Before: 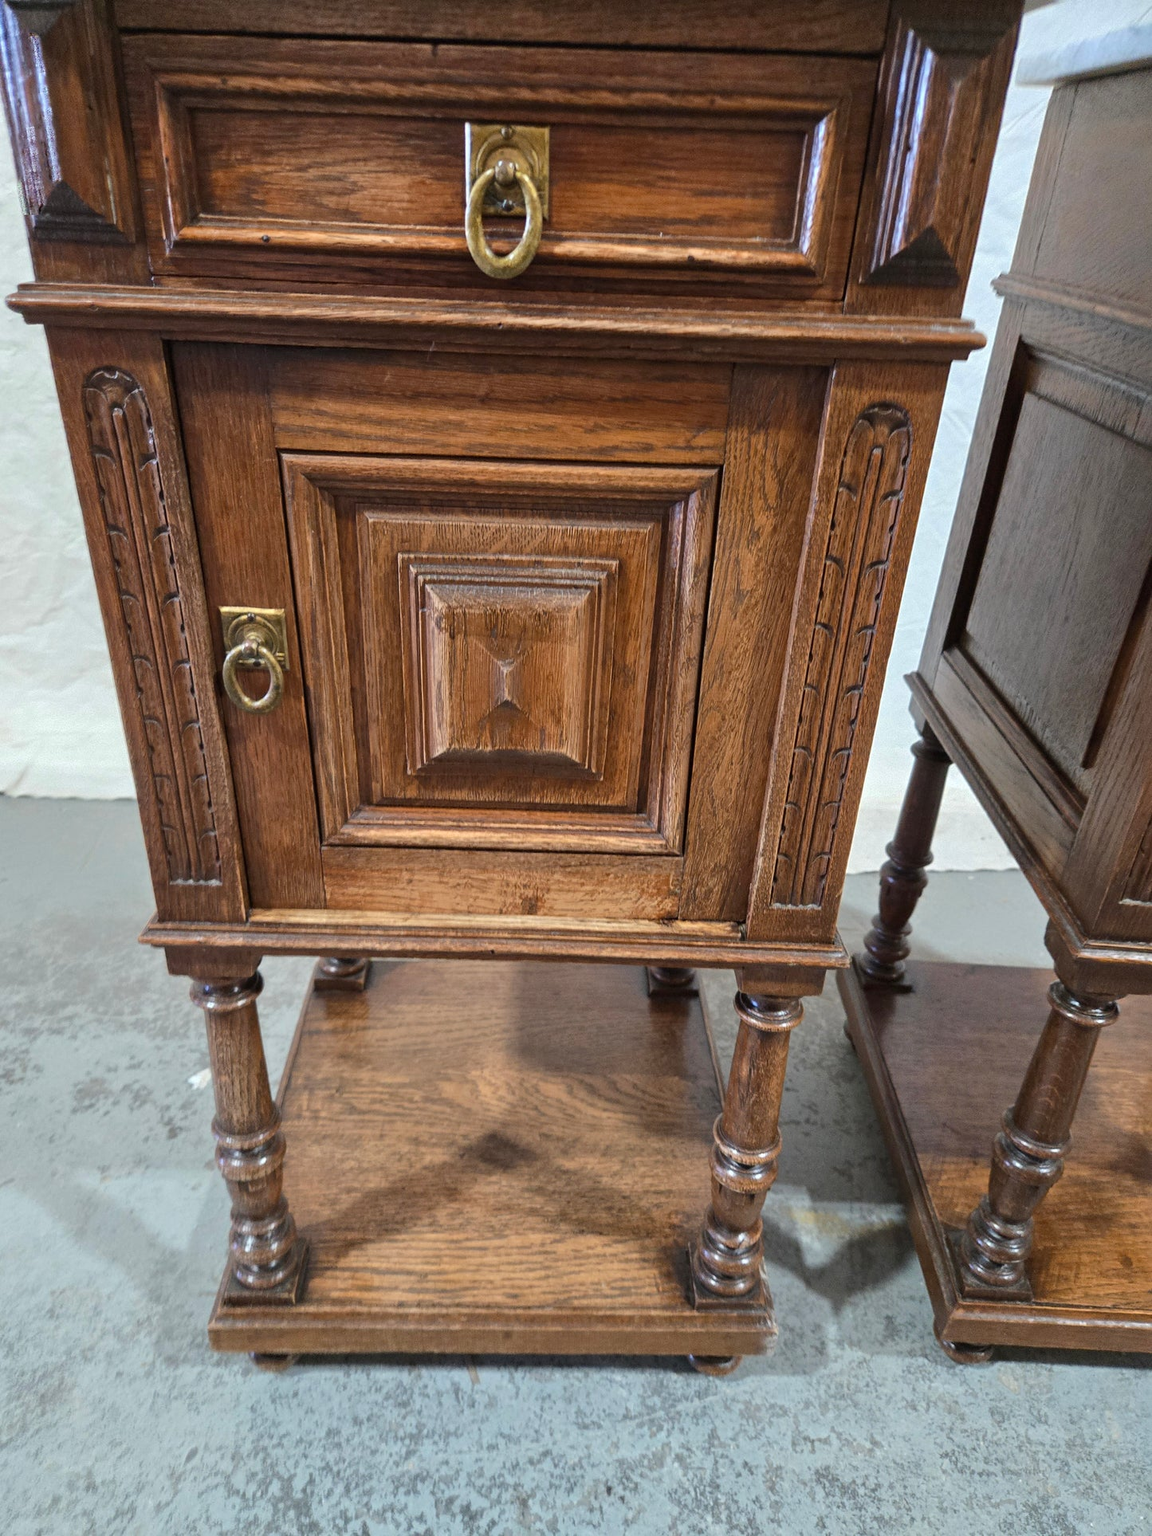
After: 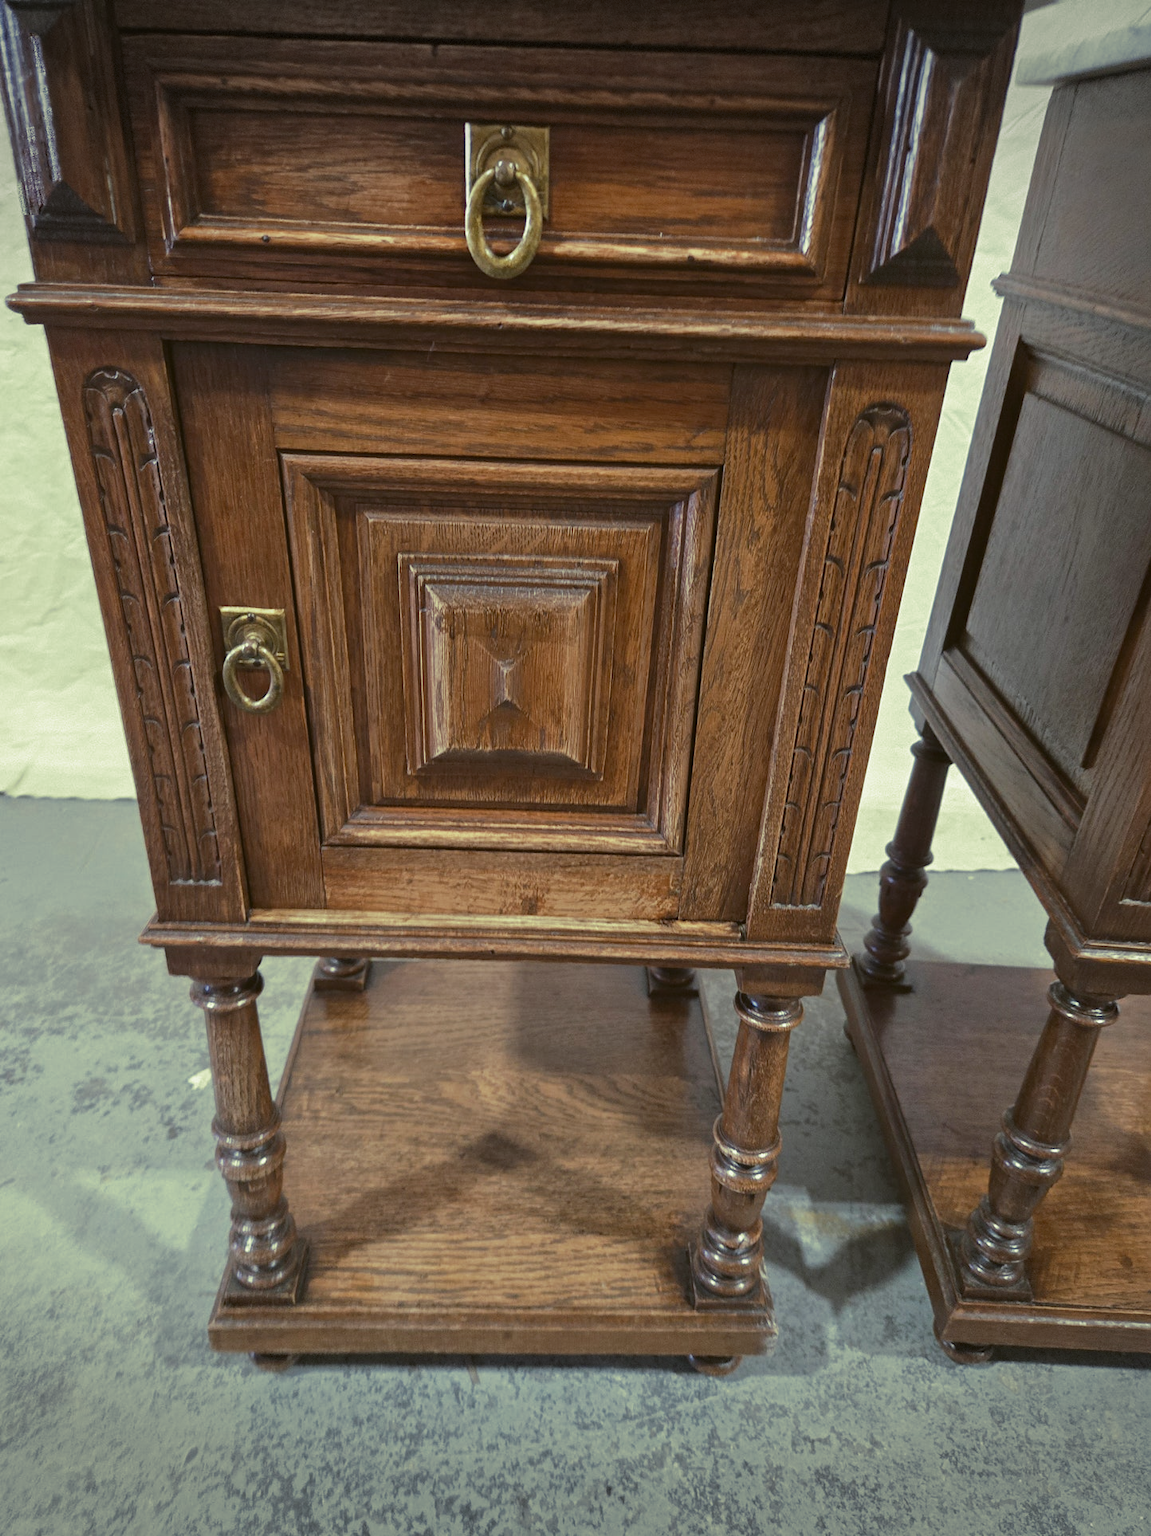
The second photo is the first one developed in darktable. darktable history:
vignetting: fall-off start 100%, brightness -0.406, saturation -0.3, width/height ratio 1.324, dithering 8-bit output, unbound false
tone curve: curves: ch0 [(0, 0) (0.8, 0.757) (1, 1)], color space Lab, linked channels, preserve colors none
color zones: curves: ch0 [(0, 0.5) (0.143, 0.5) (0.286, 0.5) (0.429, 0.5) (0.571, 0.5) (0.714, 0.476) (0.857, 0.5) (1, 0.5)]; ch2 [(0, 0.5) (0.143, 0.5) (0.286, 0.5) (0.429, 0.5) (0.571, 0.5) (0.714, 0.487) (0.857, 0.5) (1, 0.5)]
split-toning: shadows › hue 290.82°, shadows › saturation 0.34, highlights › saturation 0.38, balance 0, compress 50%
color balance: lift [1.004, 1.002, 1.002, 0.998], gamma [1, 1.007, 1.002, 0.993], gain [1, 0.977, 1.013, 1.023], contrast -3.64%
local contrast: mode bilateral grid, contrast 100, coarseness 100, detail 91%, midtone range 0.2
